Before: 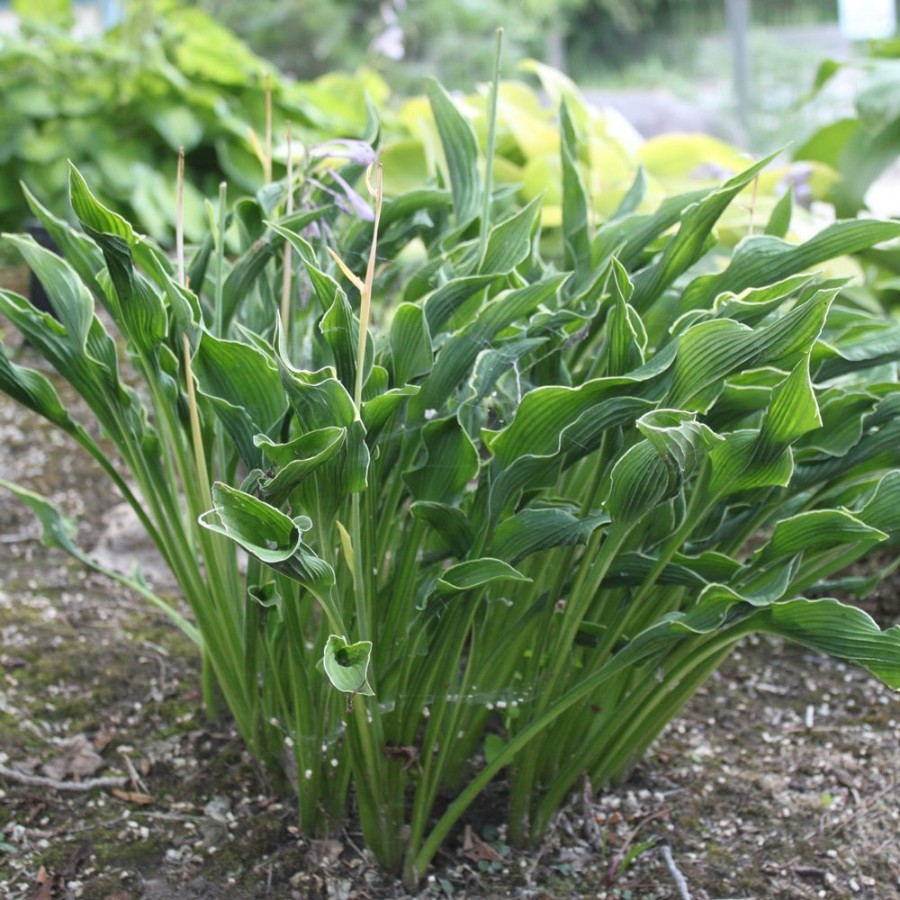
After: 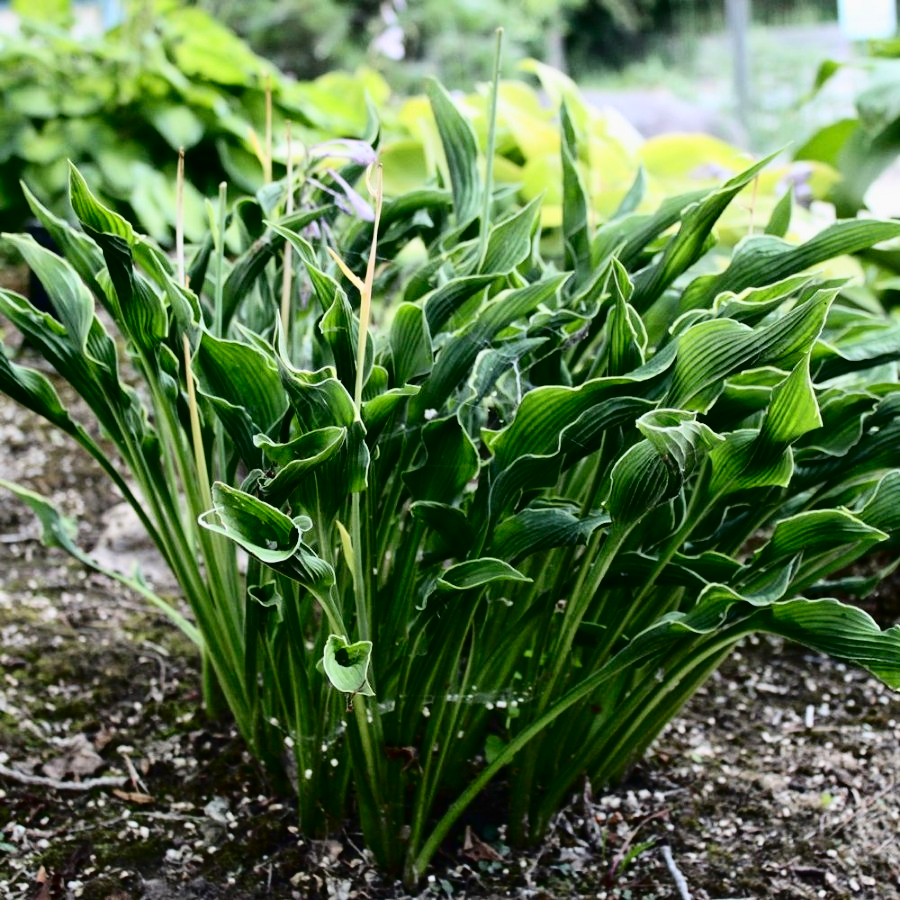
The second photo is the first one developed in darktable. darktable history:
fill light: exposure -2 EV, width 8.6
shadows and highlights: shadows 43.71, white point adjustment -1.46, soften with gaussian
contrast brightness saturation: contrast 0.32, brightness -0.08, saturation 0.17
